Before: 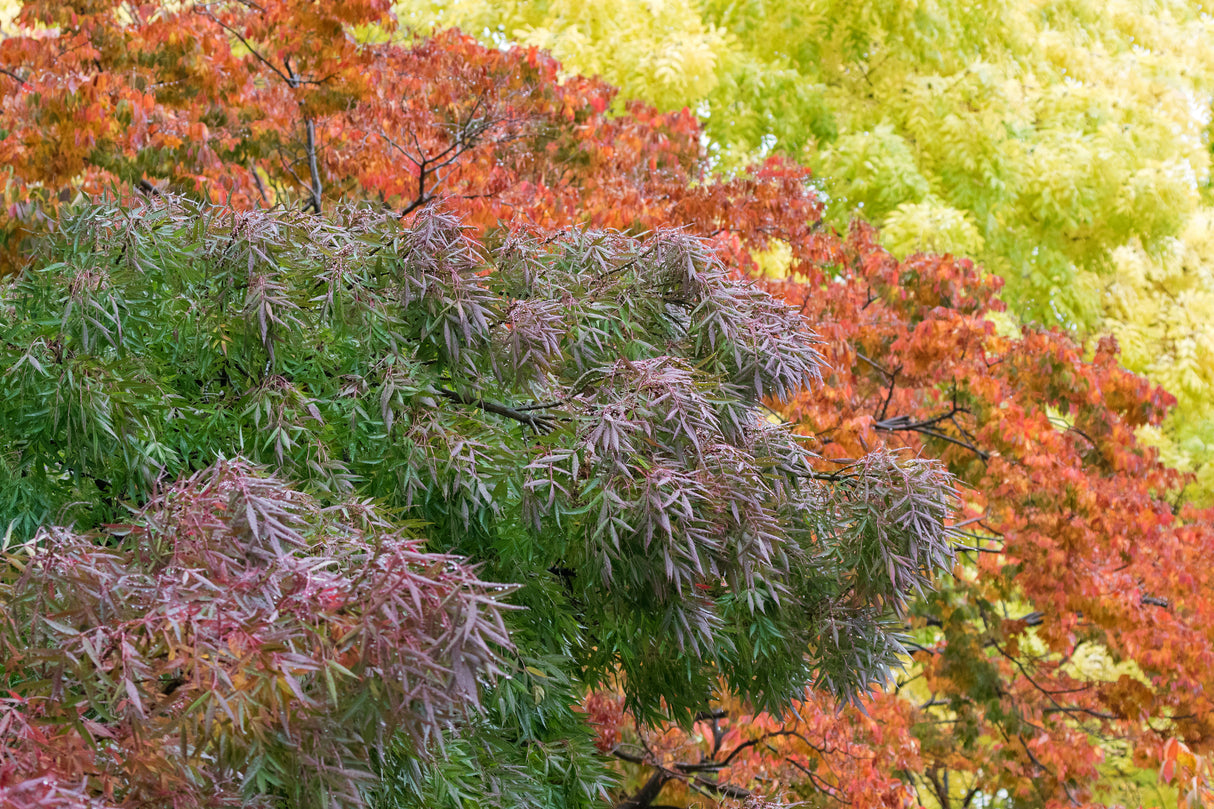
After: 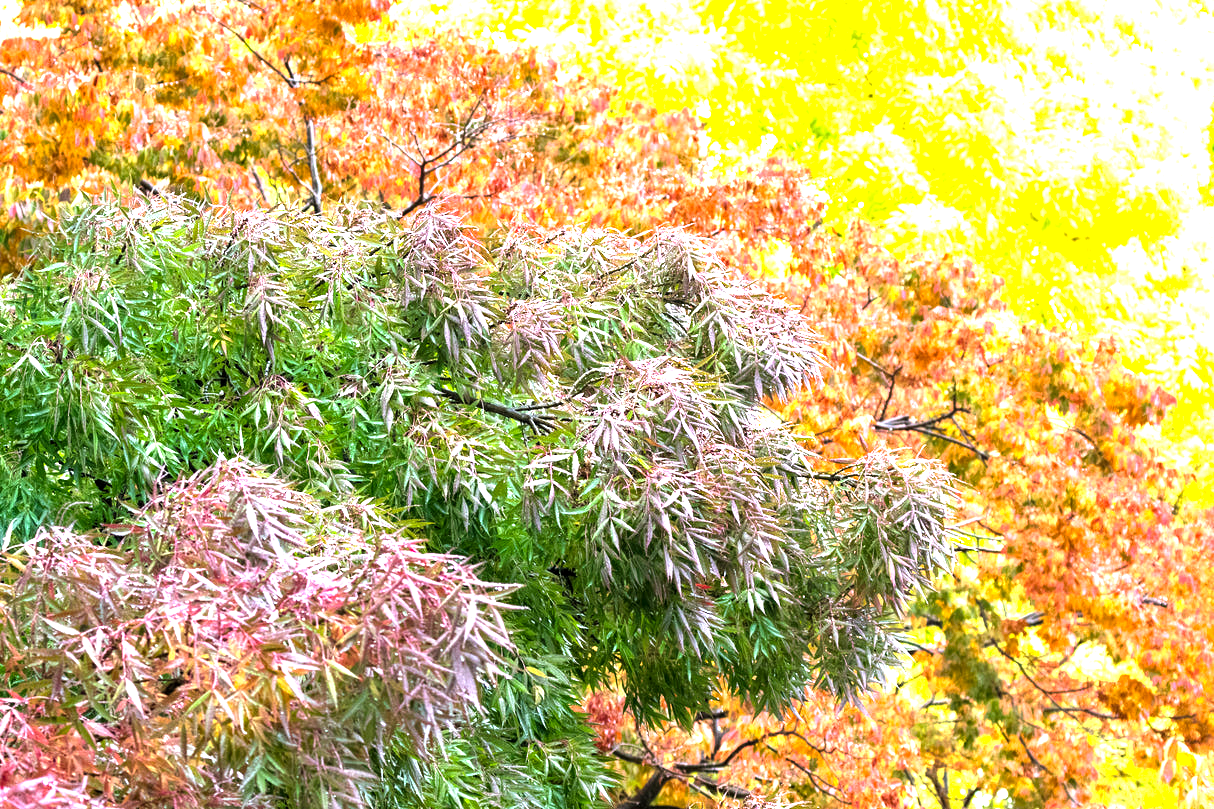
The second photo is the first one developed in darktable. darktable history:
white balance: red 1, blue 1
color balance rgb: shadows lift › luminance -10%, power › luminance -9%, linear chroma grading › global chroma 10%, global vibrance 10%, contrast 15%, saturation formula JzAzBz (2021)
local contrast: highlights 100%, shadows 100%, detail 120%, midtone range 0.2
exposure: black level correction 0, exposure 1.5 EV, compensate exposure bias true, compensate highlight preservation false
